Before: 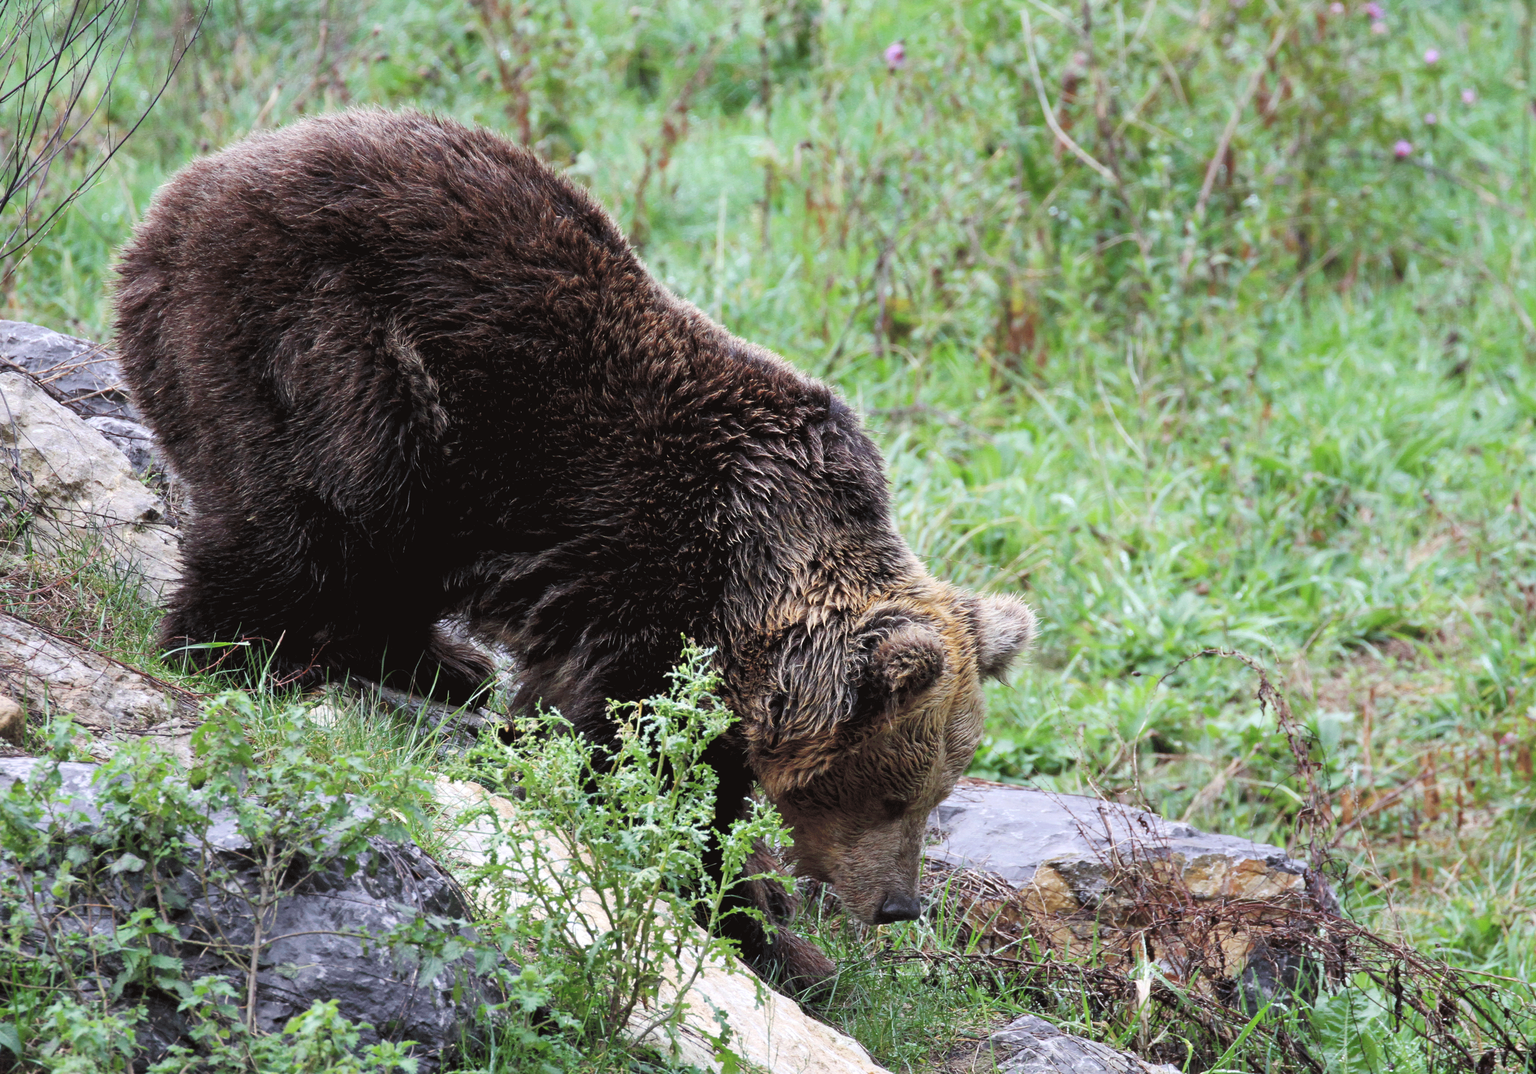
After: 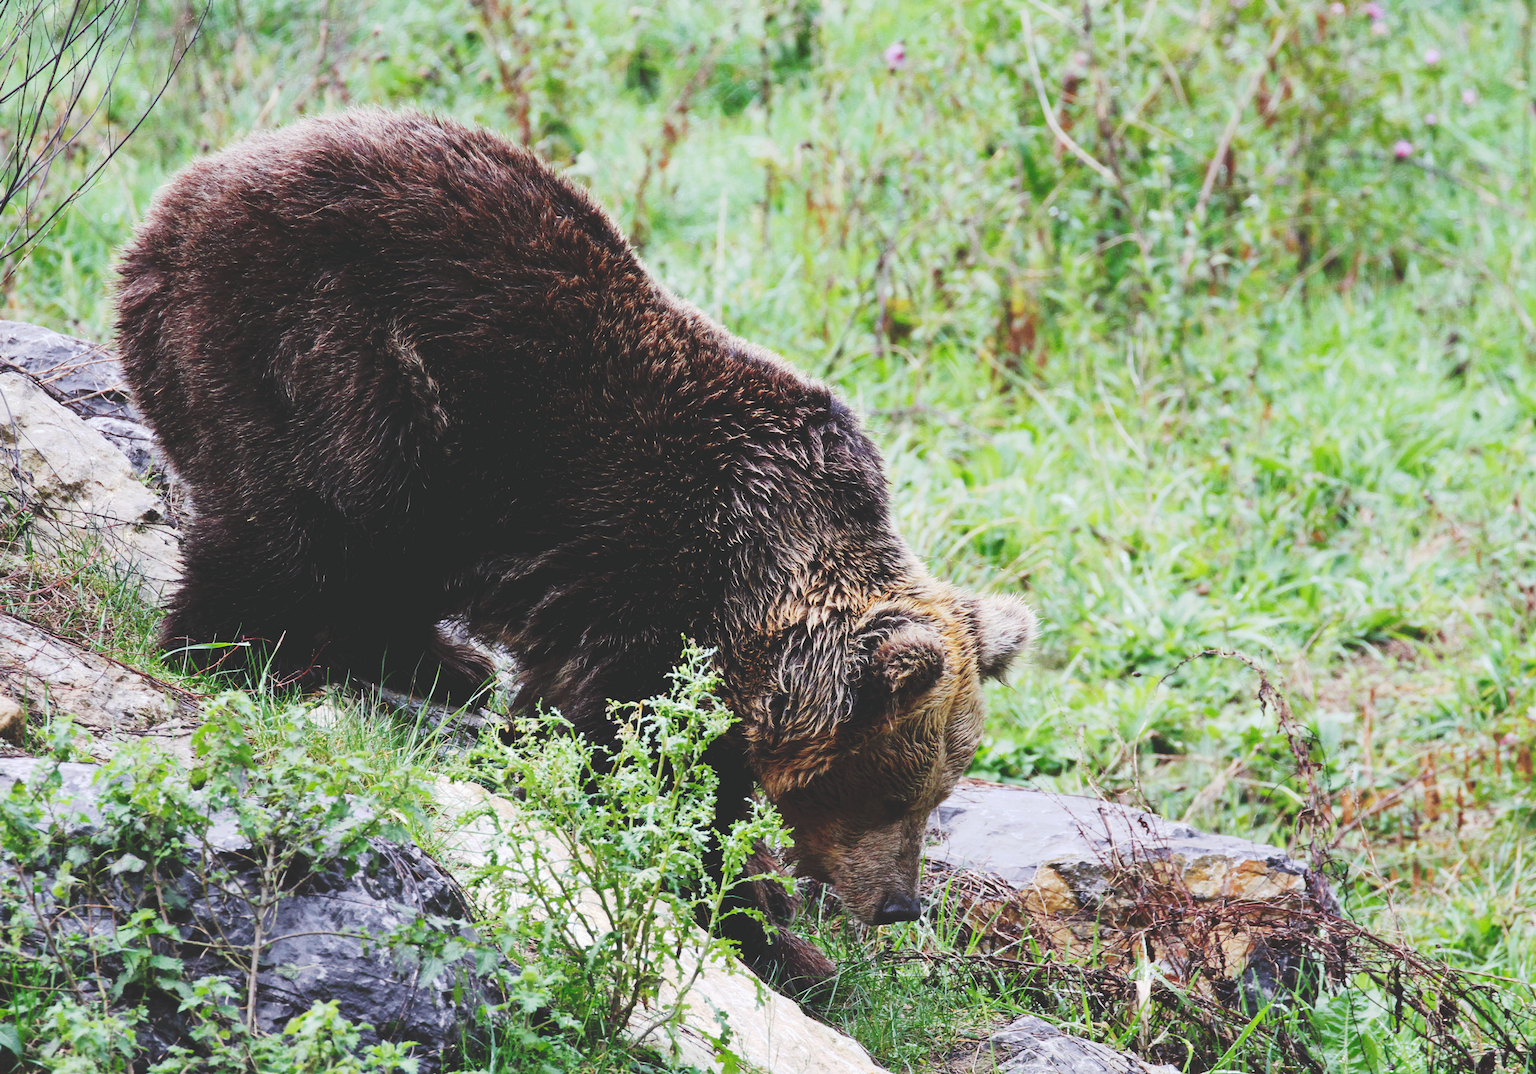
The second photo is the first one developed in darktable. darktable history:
exposure: exposure -0.072 EV, compensate highlight preservation false
tone curve: curves: ch0 [(0, 0) (0.003, 0.17) (0.011, 0.17) (0.025, 0.17) (0.044, 0.168) (0.069, 0.167) (0.1, 0.173) (0.136, 0.181) (0.177, 0.199) (0.224, 0.226) (0.277, 0.271) (0.335, 0.333) (0.399, 0.419) (0.468, 0.52) (0.543, 0.621) (0.623, 0.716) (0.709, 0.795) (0.801, 0.867) (0.898, 0.914) (1, 1)], preserve colors none
